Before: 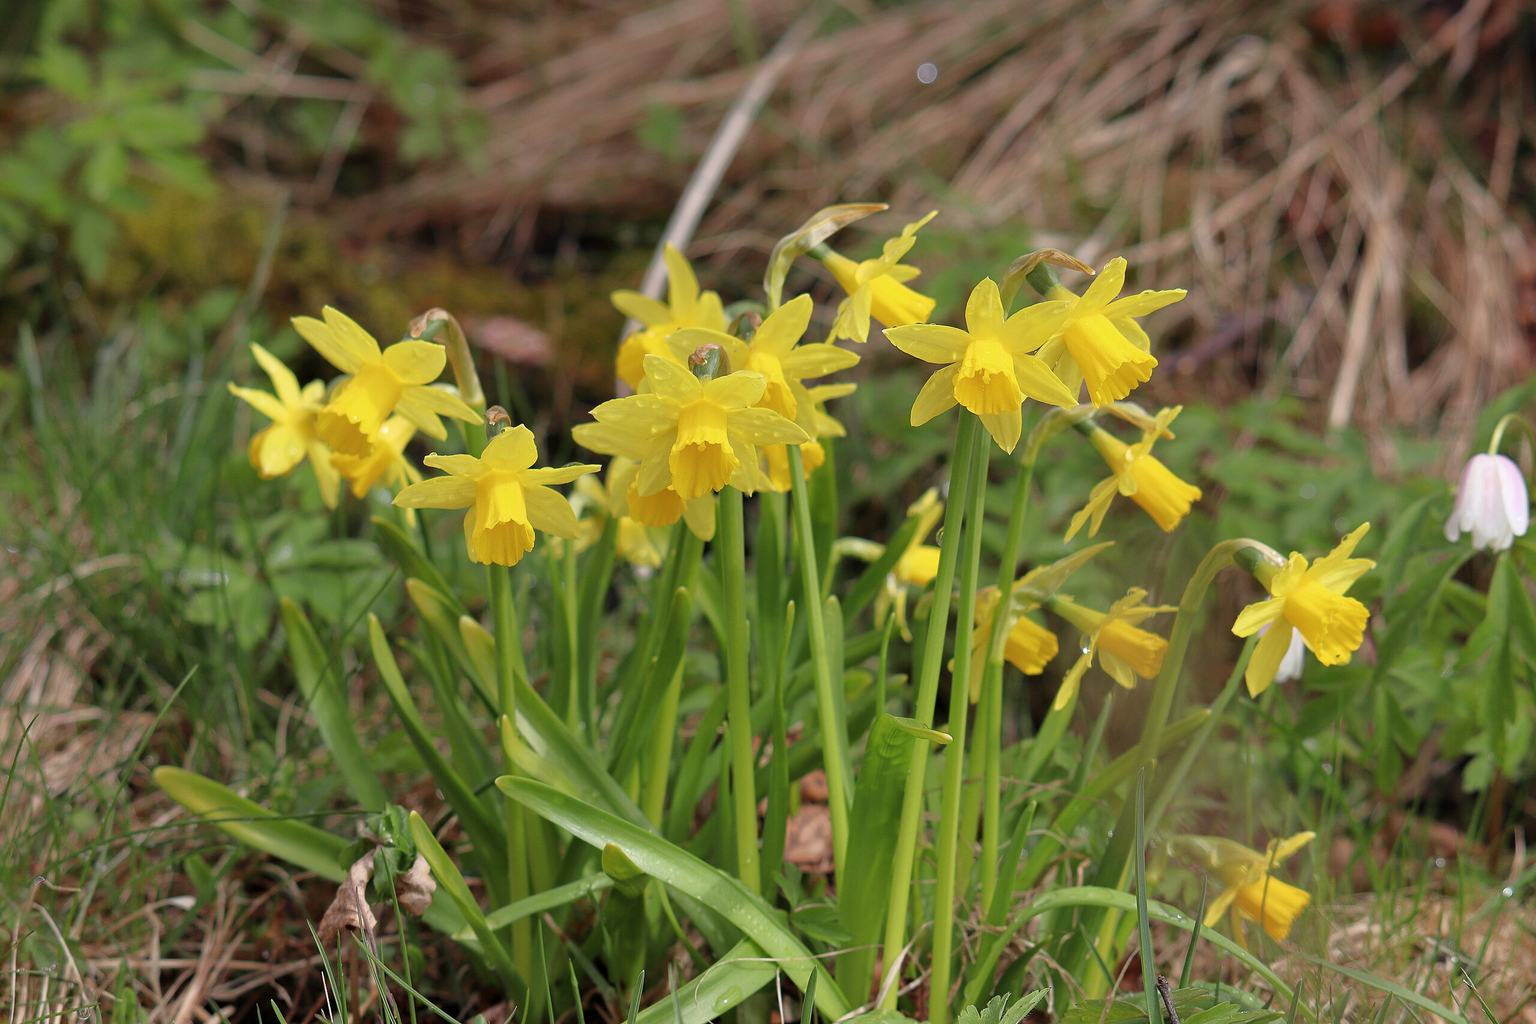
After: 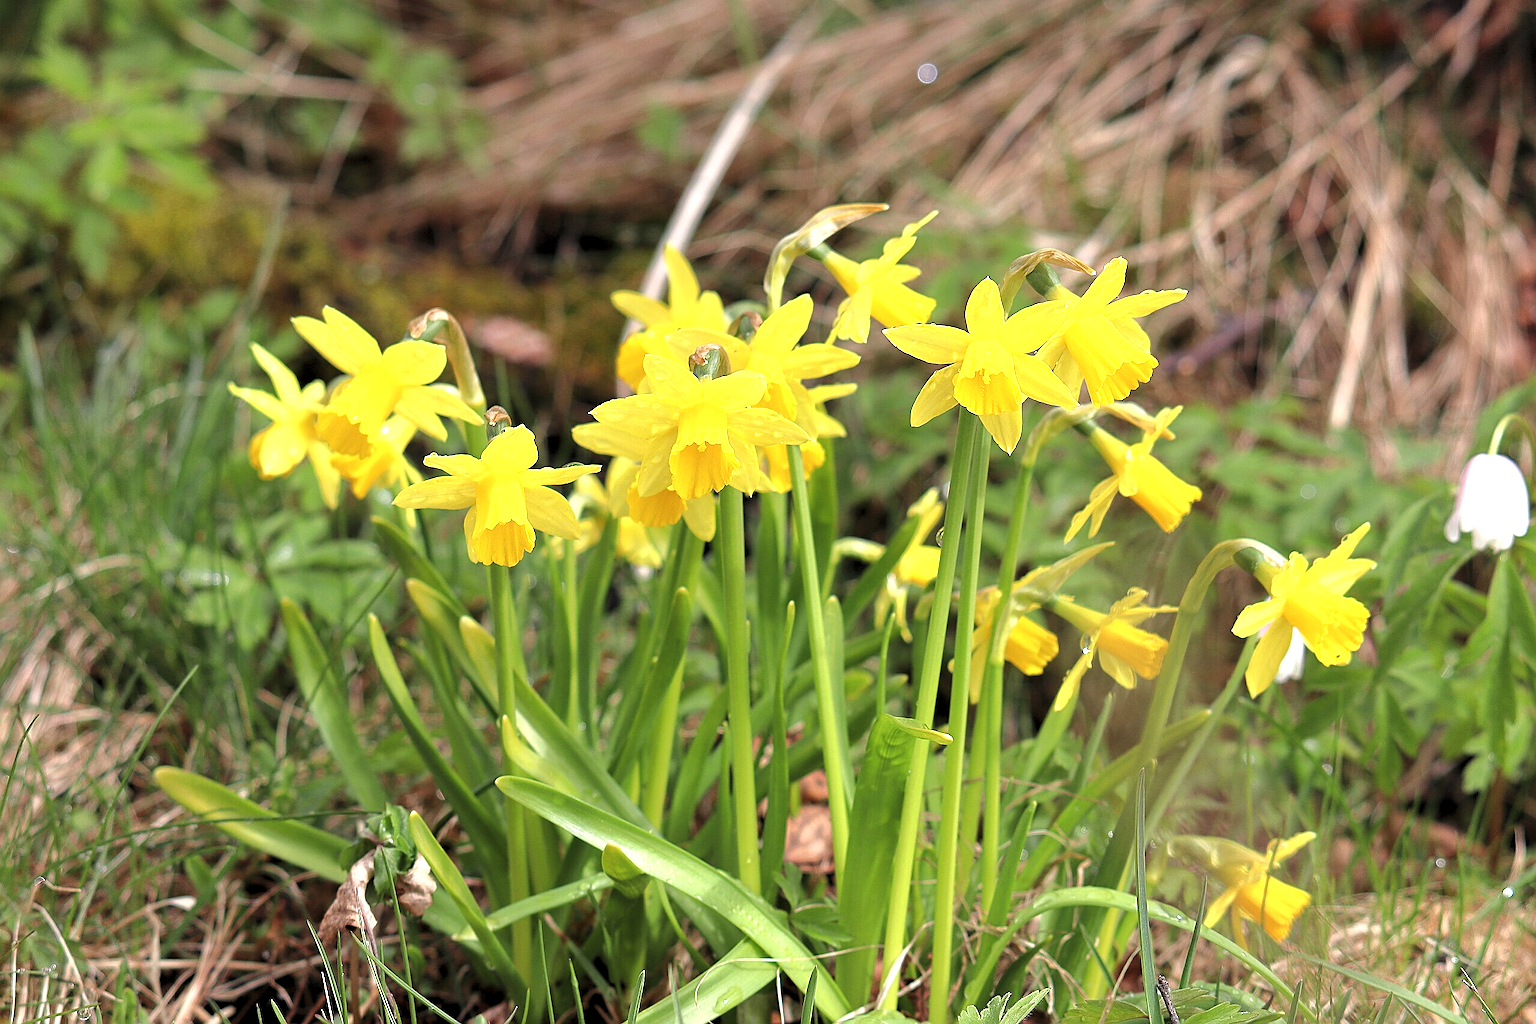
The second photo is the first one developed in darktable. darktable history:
levels: levels [0.062, 0.494, 0.925]
exposure: black level correction 0, exposure 0.694 EV, compensate highlight preservation false
sharpen: on, module defaults
